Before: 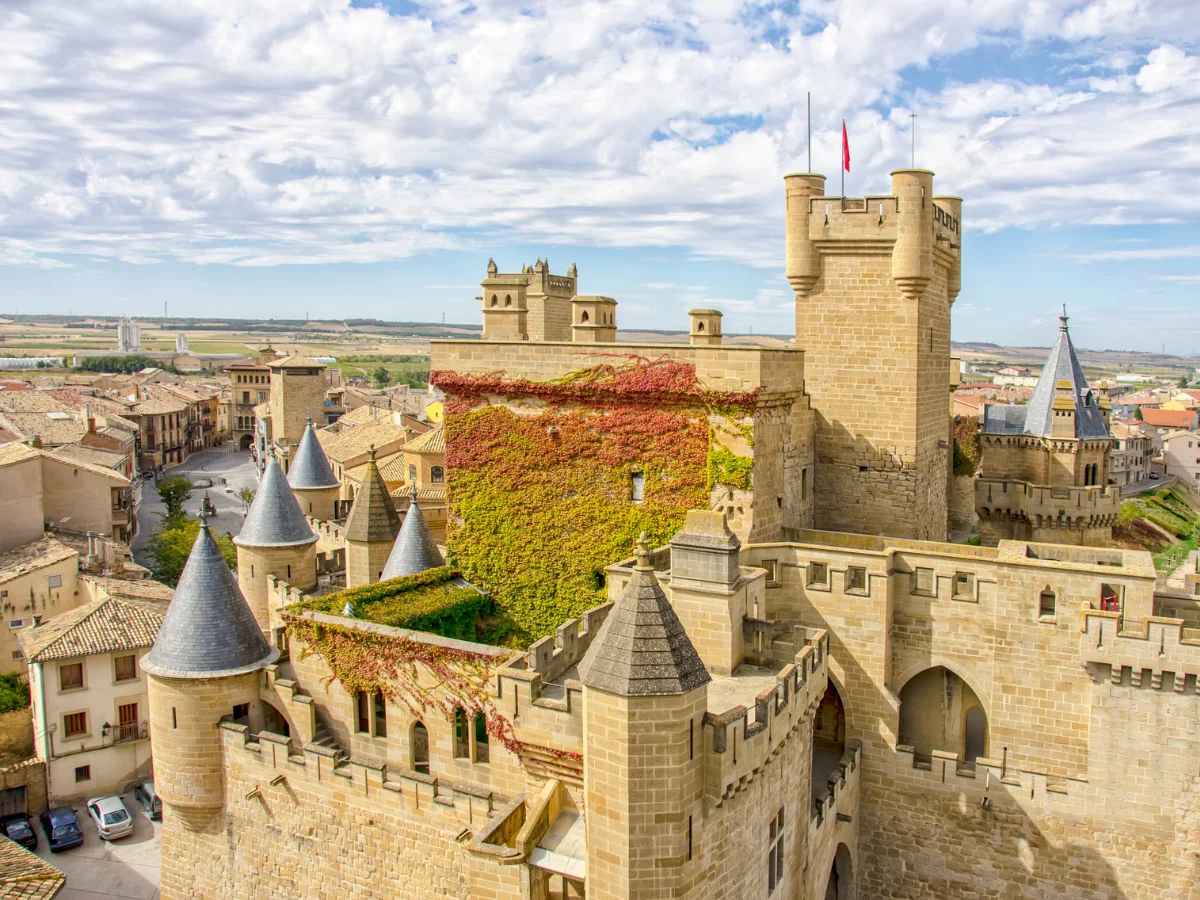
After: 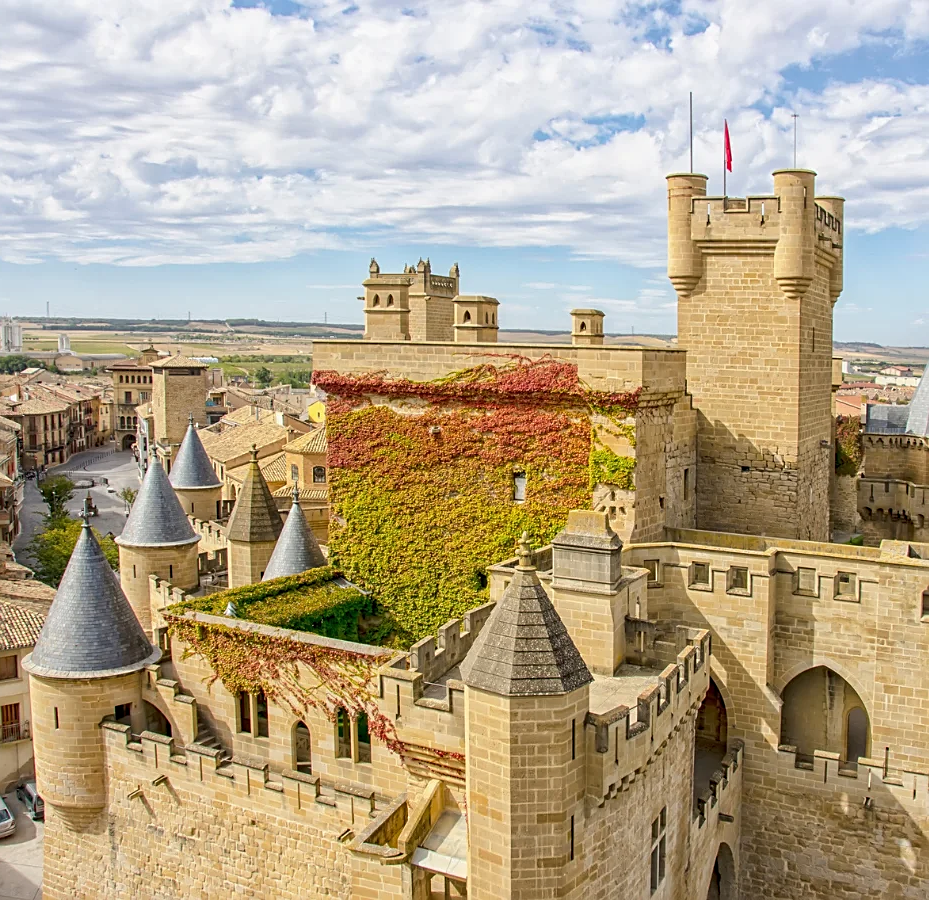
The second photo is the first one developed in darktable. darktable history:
sharpen: on, module defaults
crop: left 9.88%, right 12.664%
exposure: exposure -0.072 EV, compensate highlight preservation false
